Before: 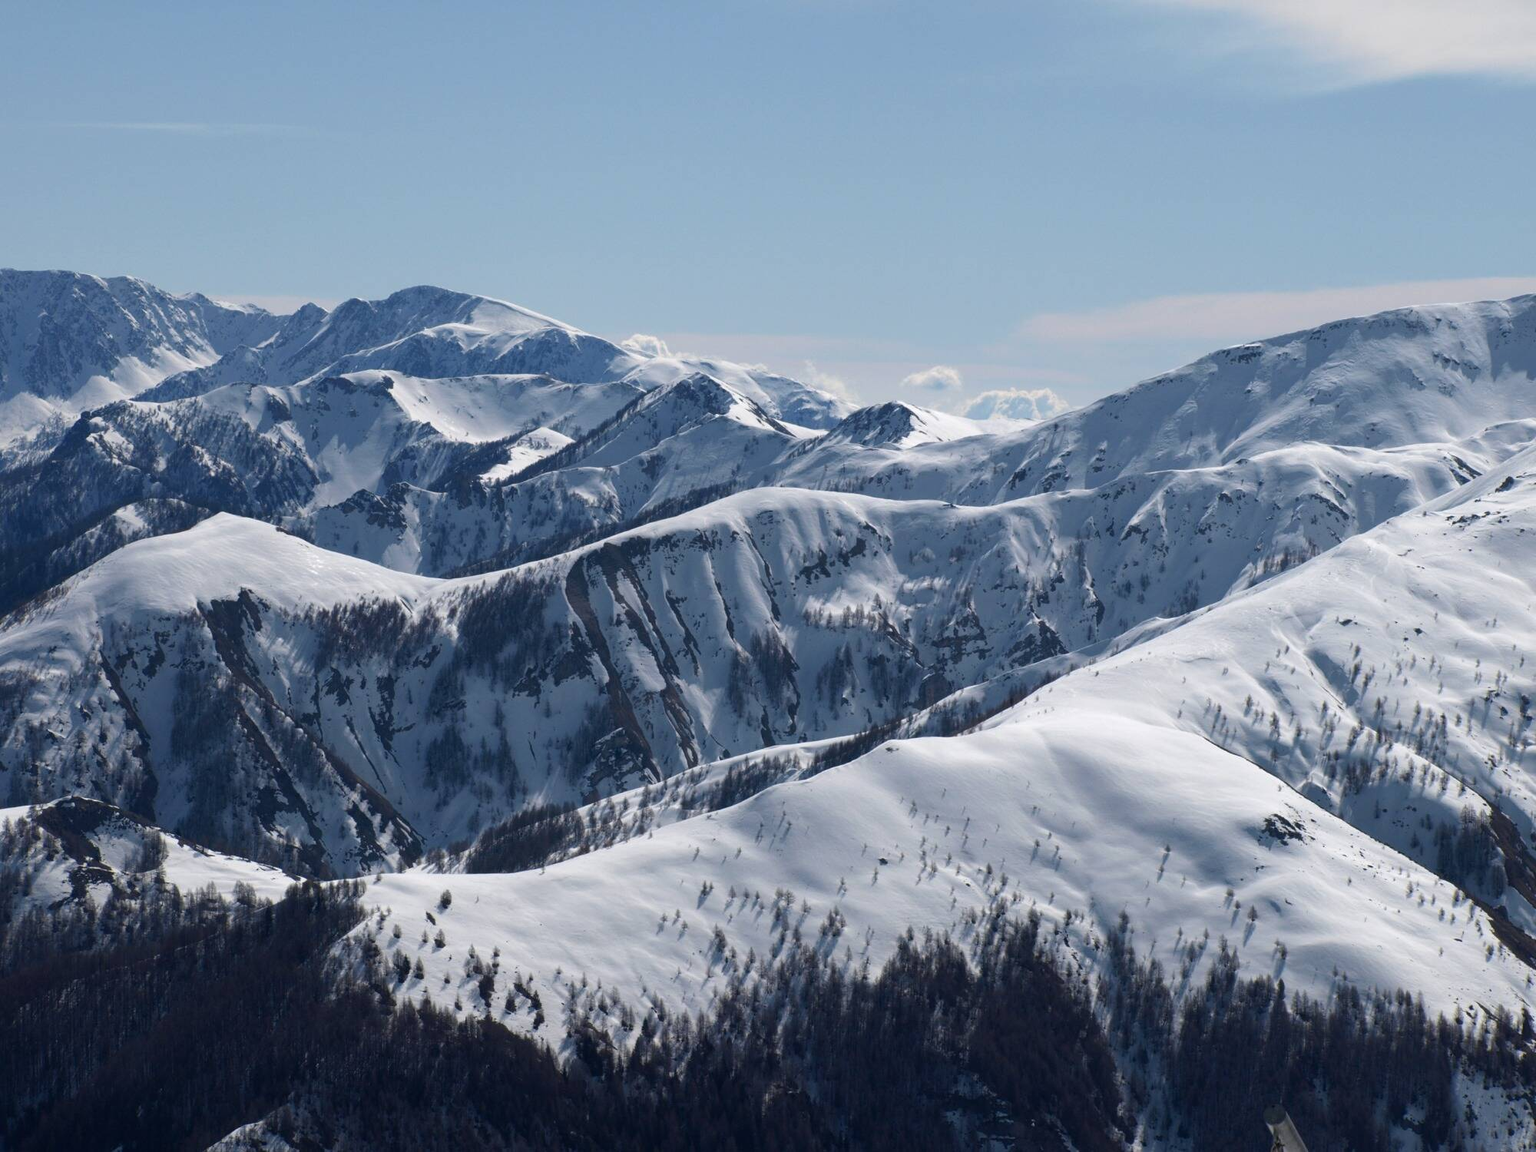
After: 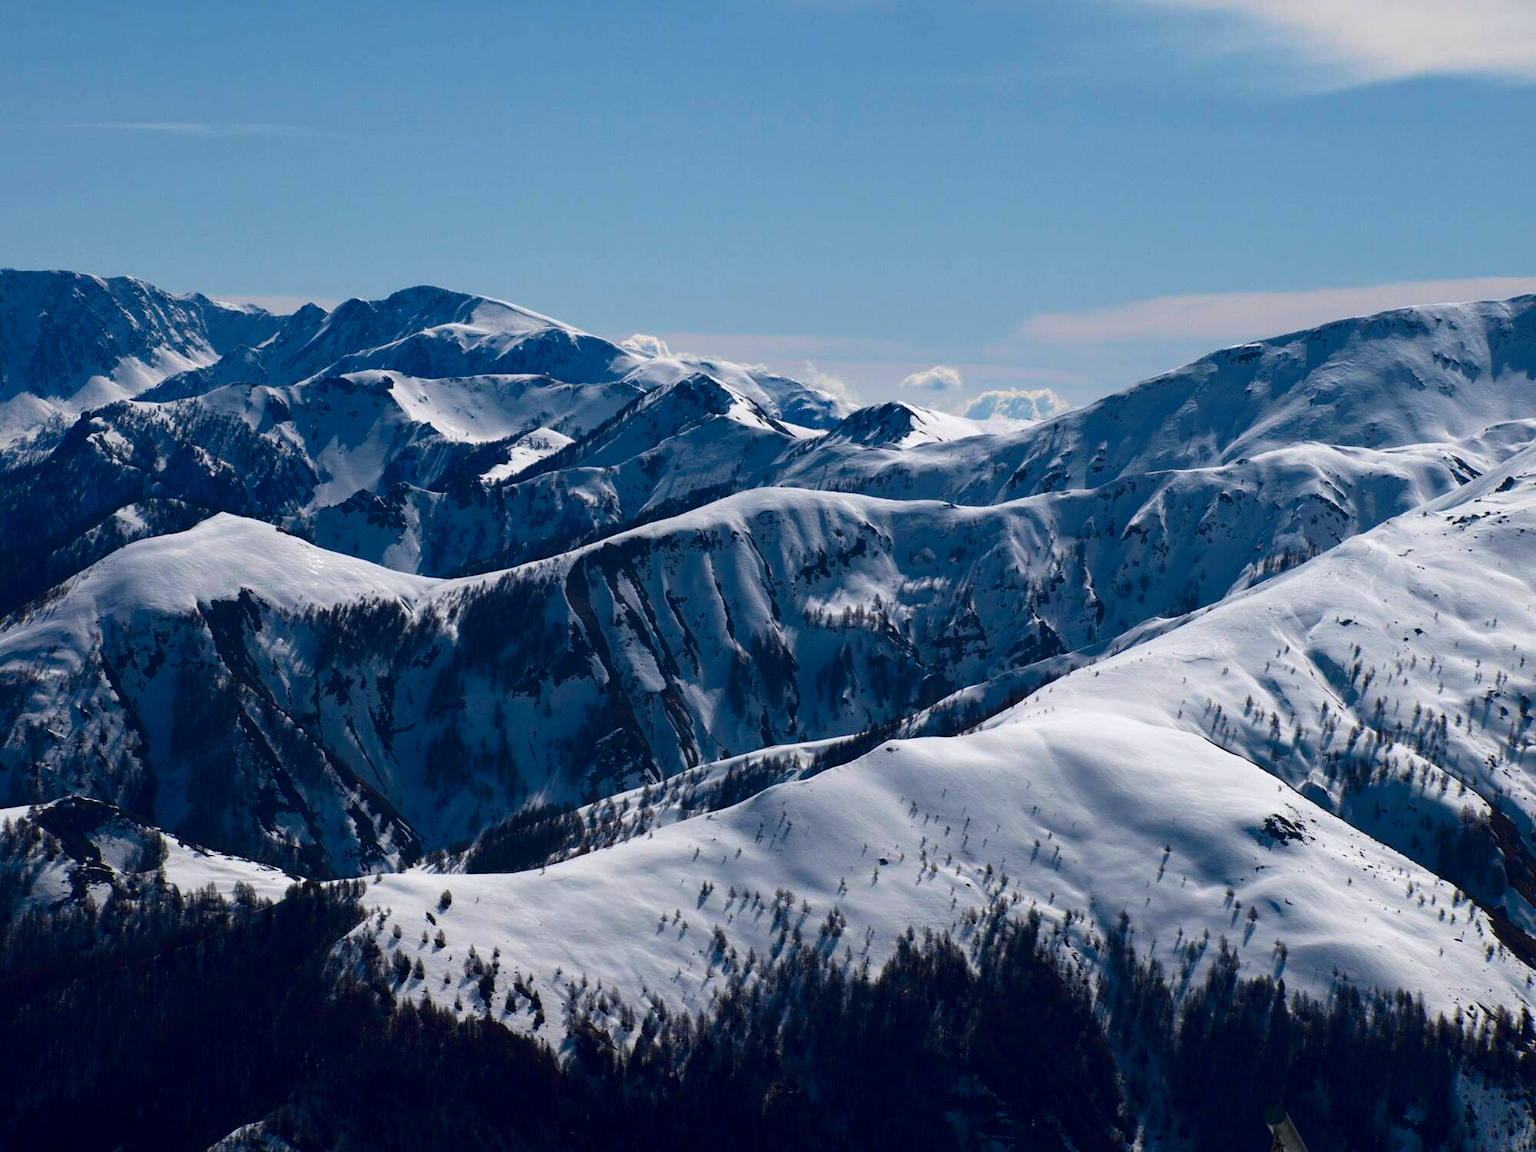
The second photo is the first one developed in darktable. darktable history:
color balance rgb: perceptual saturation grading › global saturation 25%, global vibrance 20%
contrast brightness saturation: contrast 0.13, brightness -0.24, saturation 0.14
